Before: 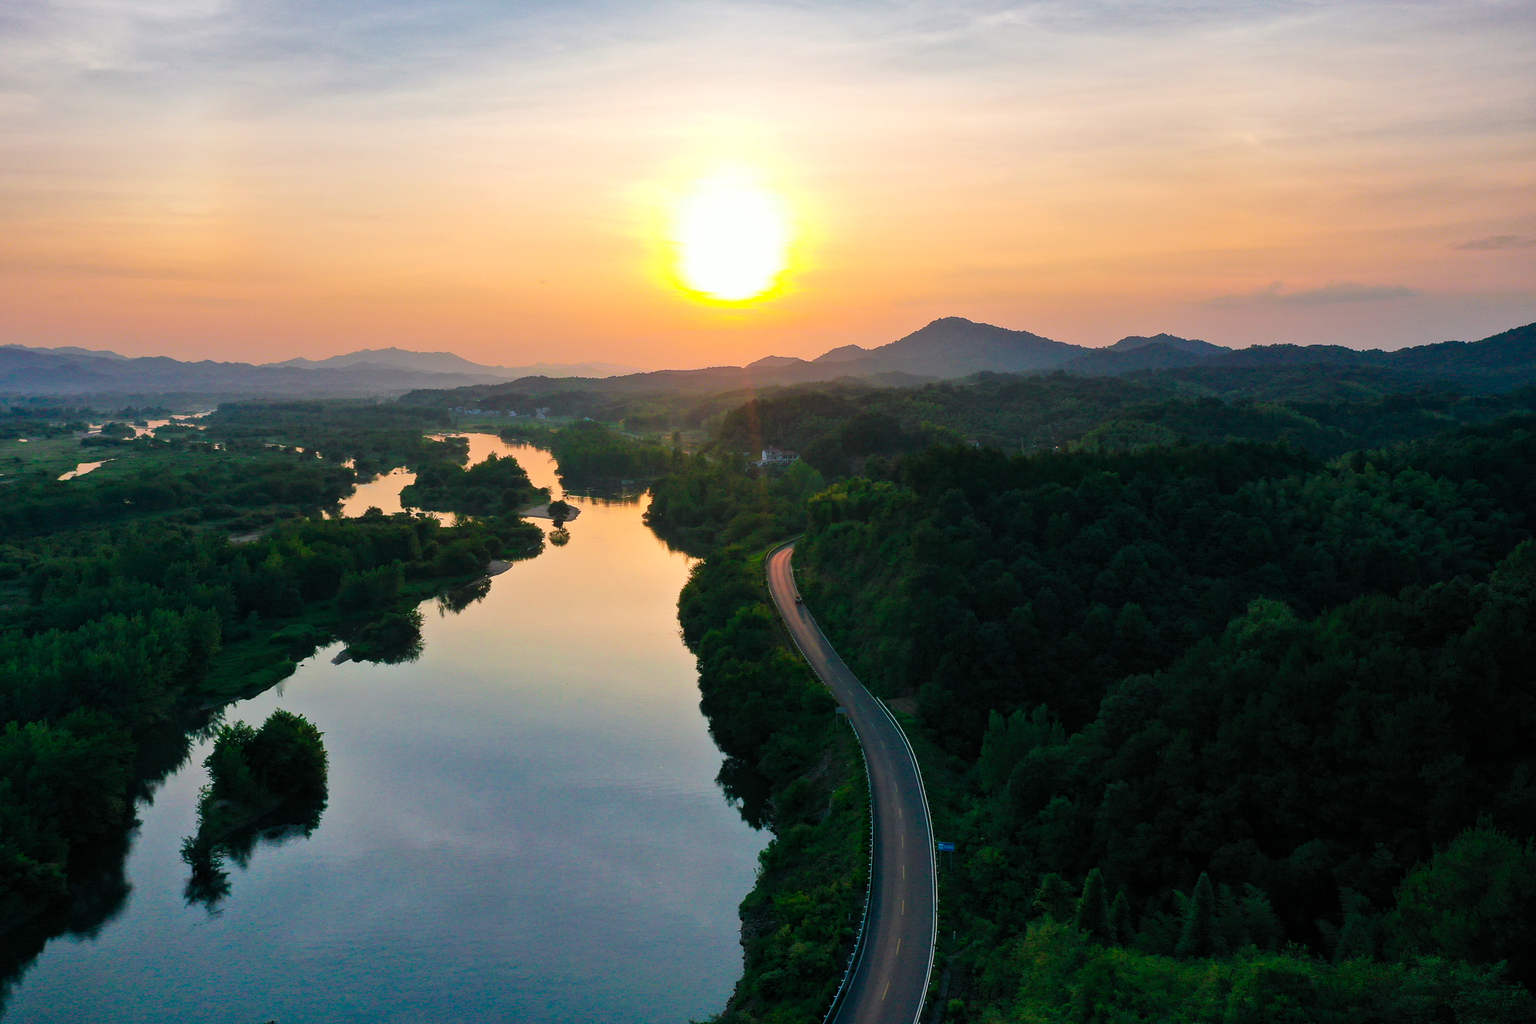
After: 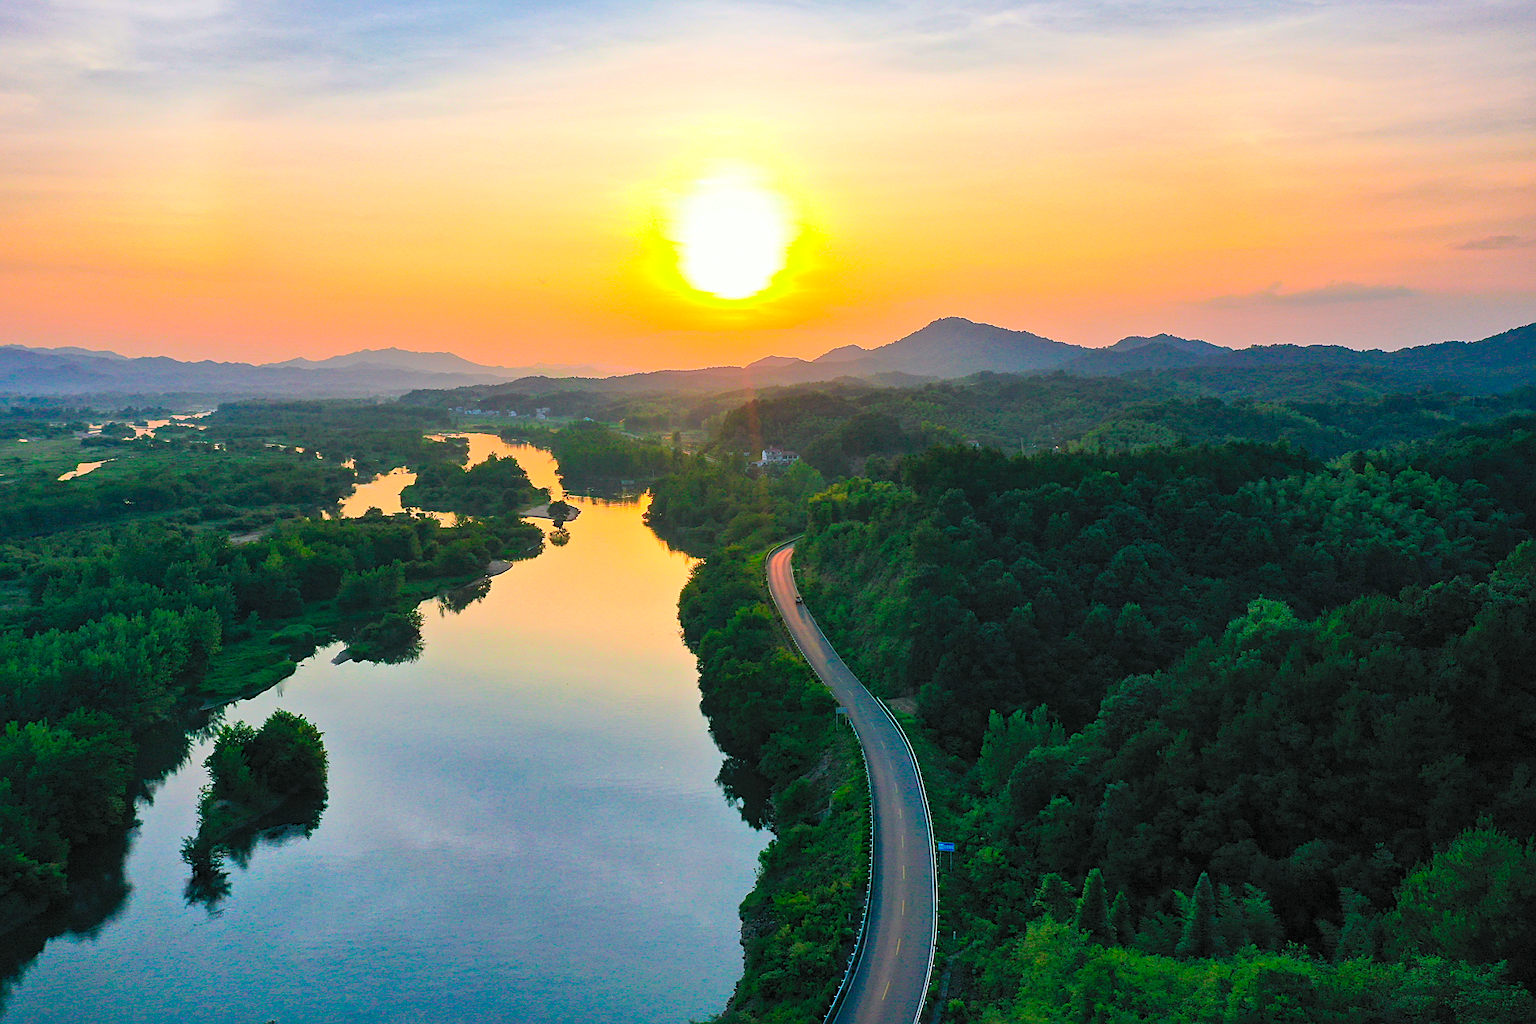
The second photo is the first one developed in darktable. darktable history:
contrast brightness saturation: contrast 0.24, brightness 0.26, saturation 0.39
sharpen: on, module defaults
shadows and highlights: on, module defaults
